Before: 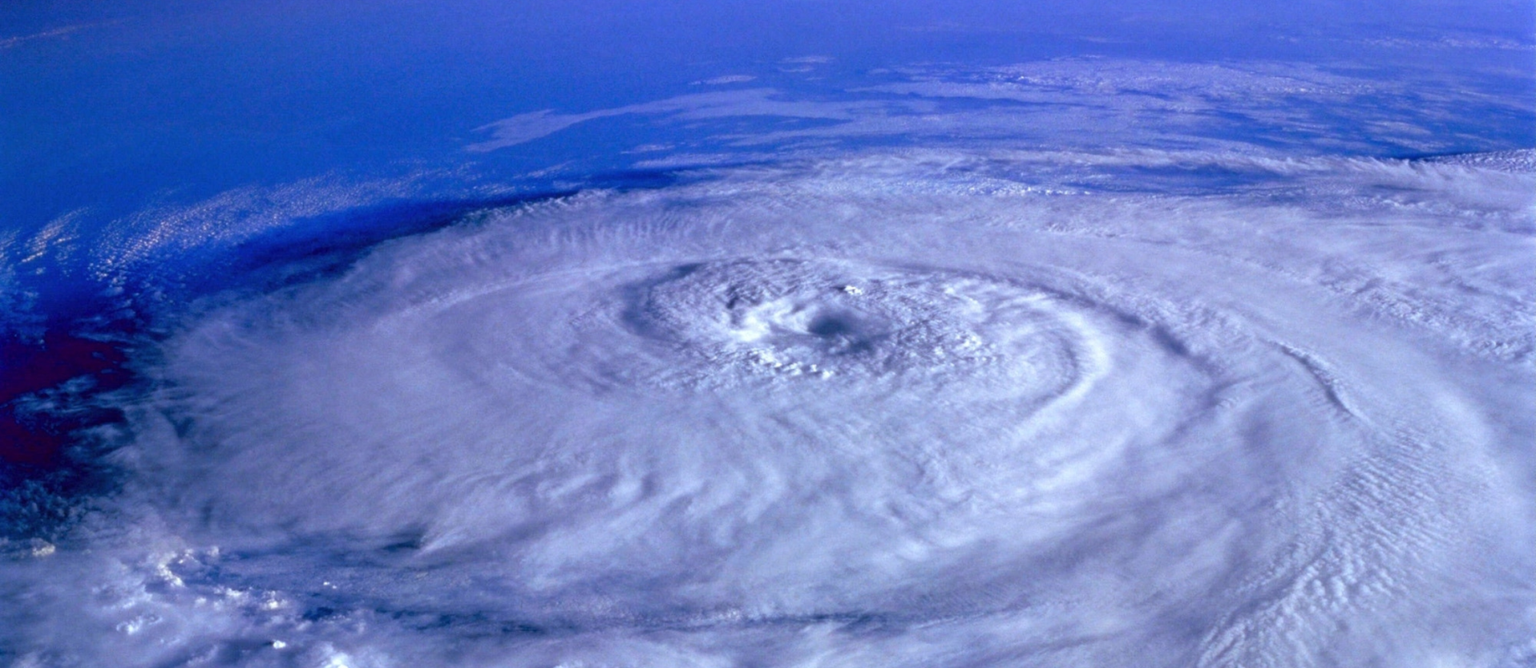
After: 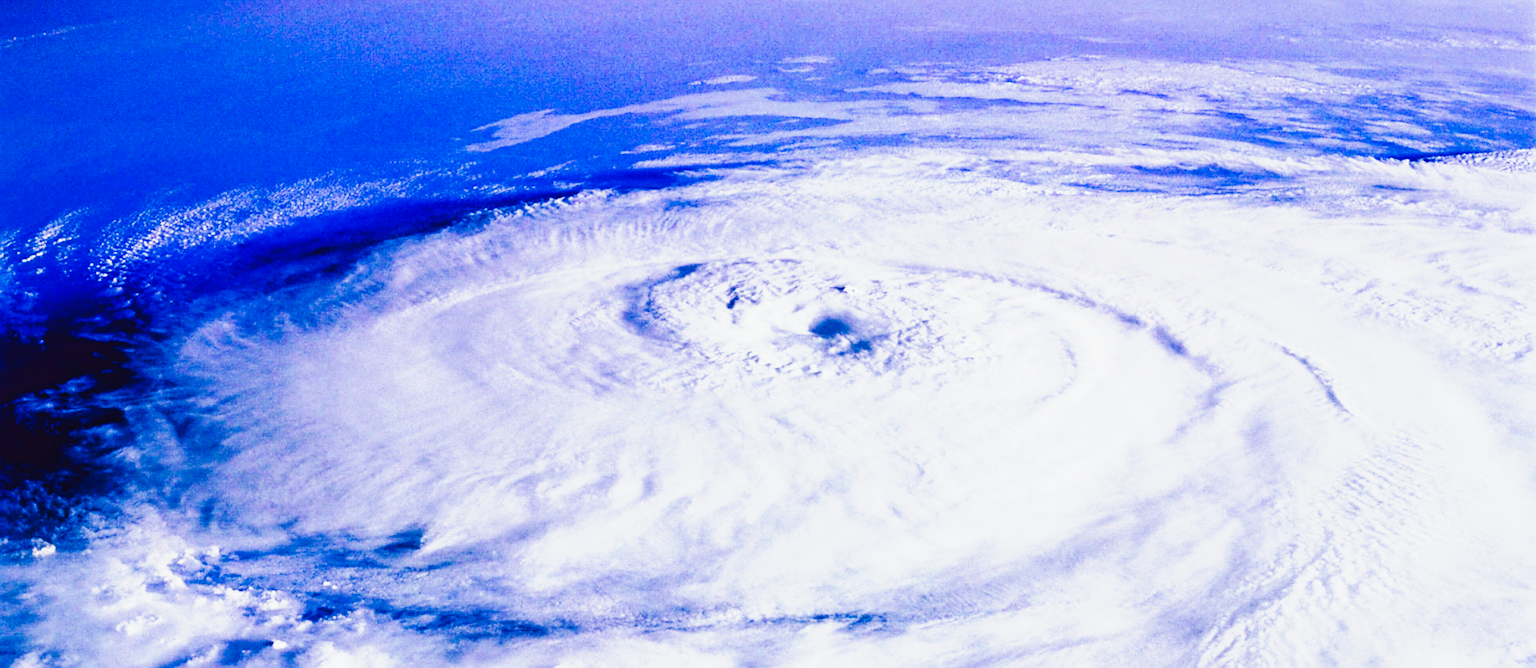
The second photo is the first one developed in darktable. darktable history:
sharpen: on, module defaults
contrast brightness saturation: saturation -0.05
shadows and highlights: radius 330.76, shadows 55.26, highlights -98.33, compress 94.28%, soften with gaussian
color correction: highlights b* -0.057, saturation 0.977
exposure: compensate highlight preservation false
color balance rgb: perceptual saturation grading › global saturation 20%, perceptual saturation grading › highlights -50.171%, perceptual saturation grading › shadows 31.219%, perceptual brilliance grading › highlights 13.976%, perceptual brilliance grading › shadows -19.204%
tone curve: curves: ch0 [(0, 0.026) (0.172, 0.194) (0.398, 0.437) (0.469, 0.544) (0.612, 0.741) (0.845, 0.926) (1, 0.968)]; ch1 [(0, 0) (0.437, 0.453) (0.472, 0.467) (0.502, 0.502) (0.531, 0.546) (0.574, 0.583) (0.617, 0.64) (0.699, 0.749) (0.859, 0.919) (1, 1)]; ch2 [(0, 0) (0.33, 0.301) (0.421, 0.443) (0.476, 0.502) (0.511, 0.504) (0.553, 0.553) (0.595, 0.586) (0.664, 0.664) (1, 1)], preserve colors none
base curve: curves: ch0 [(0, 0) (0.028, 0.03) (0.121, 0.232) (0.46, 0.748) (0.859, 0.968) (1, 1)], preserve colors none
